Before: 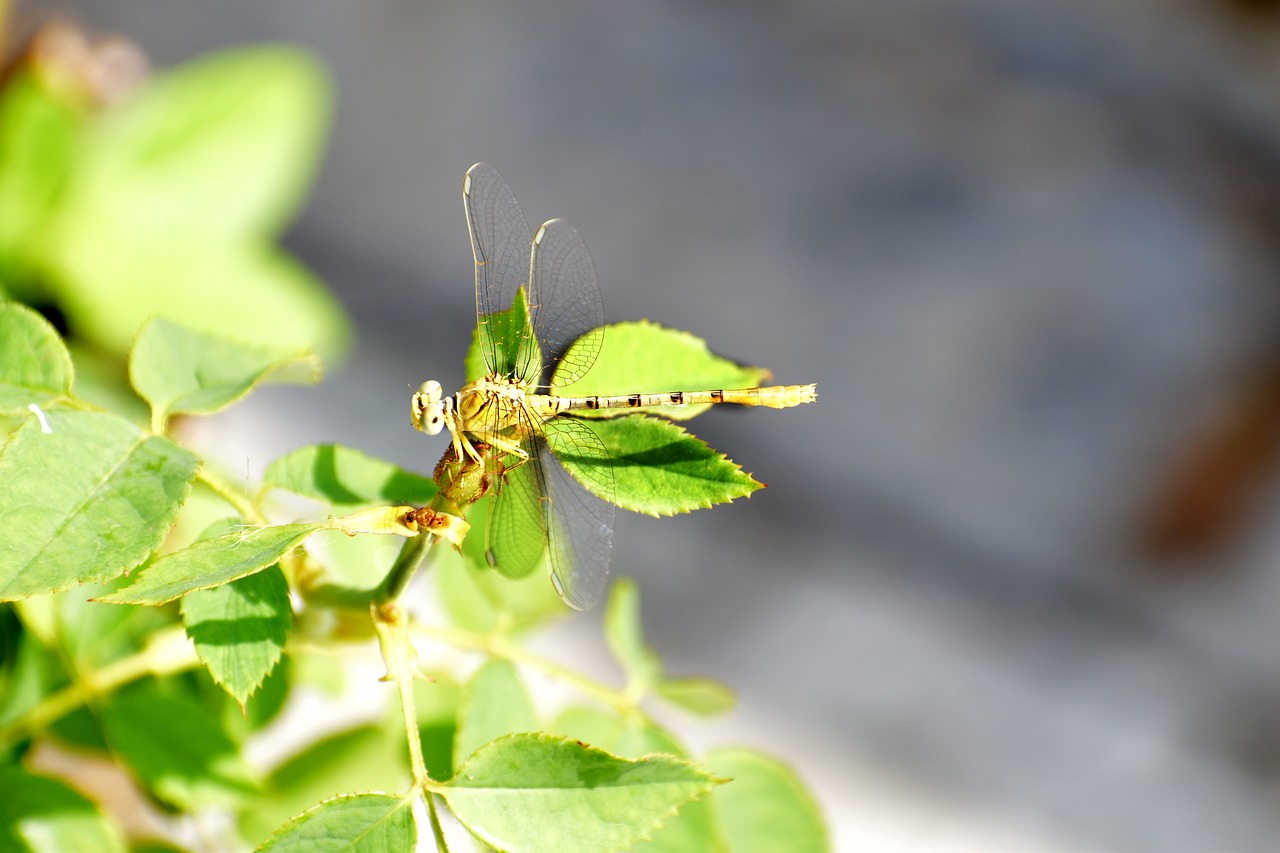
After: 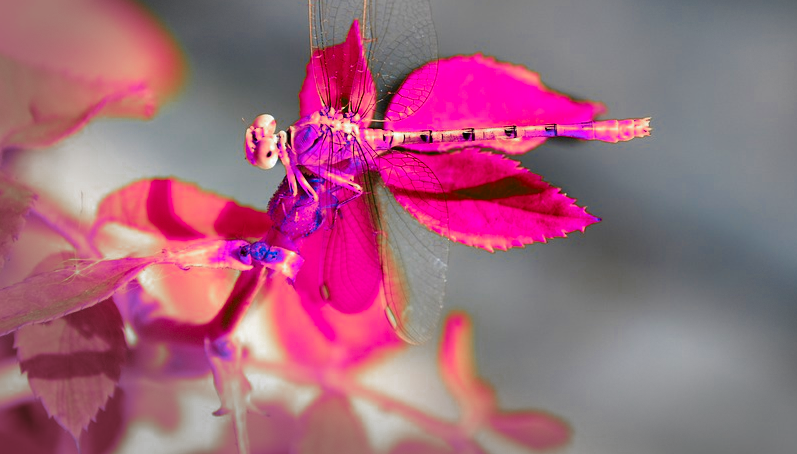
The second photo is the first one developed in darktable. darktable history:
vignetting: center (0.217, -0.241), automatic ratio true, dithering 8-bit output, unbound false
crop: left 13.033%, top 31.232%, right 24.682%, bottom 15.487%
color zones: curves: ch0 [(0.826, 0.353)]; ch1 [(0.242, 0.647) (0.889, 0.342)]; ch2 [(0.246, 0.089) (0.969, 0.068)]
